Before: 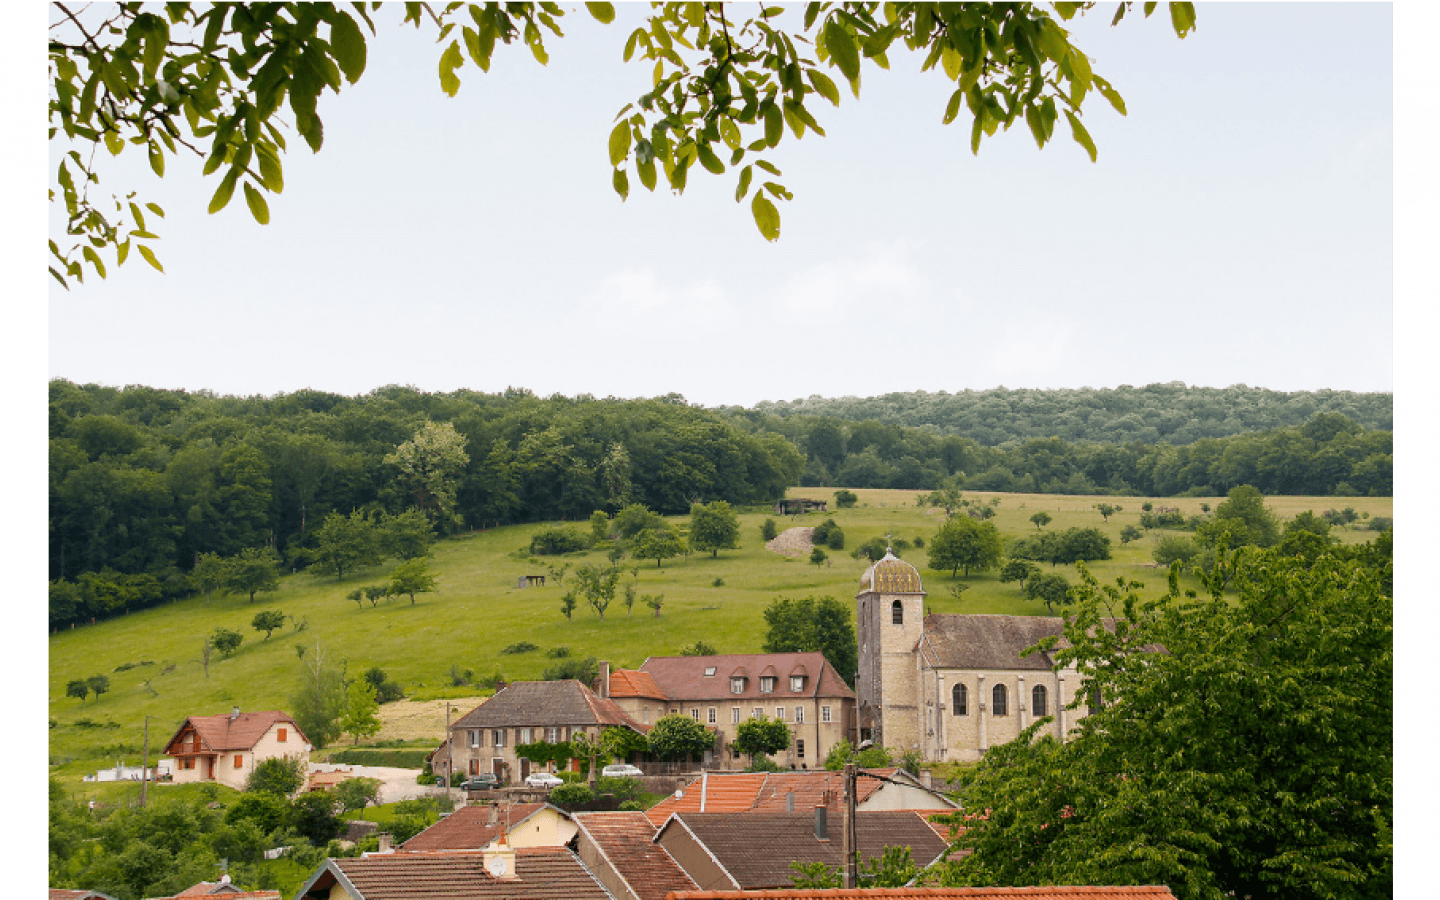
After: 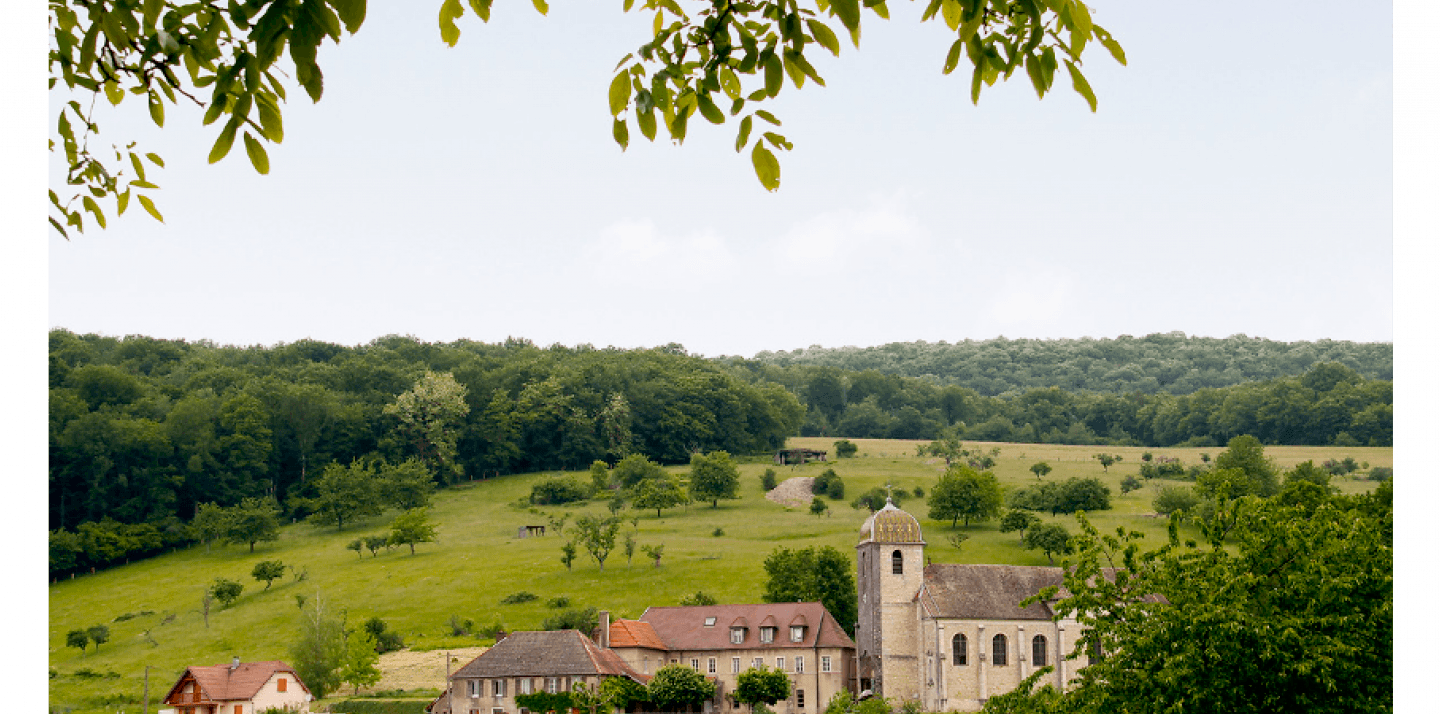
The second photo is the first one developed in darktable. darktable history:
contrast brightness saturation: contrast 0.043, saturation 0.071
crop and rotate: top 5.666%, bottom 14.934%
exposure: black level correction 0.012, compensate highlight preservation false
color zones: curves: ch0 [(0, 0.5) (0.143, 0.52) (0.286, 0.5) (0.429, 0.5) (0.571, 0.5) (0.714, 0.5) (0.857, 0.5) (1, 0.5)]; ch1 [(0, 0.489) (0.155, 0.45) (0.286, 0.466) (0.429, 0.5) (0.571, 0.5) (0.714, 0.5) (0.857, 0.5) (1, 0.489)]
